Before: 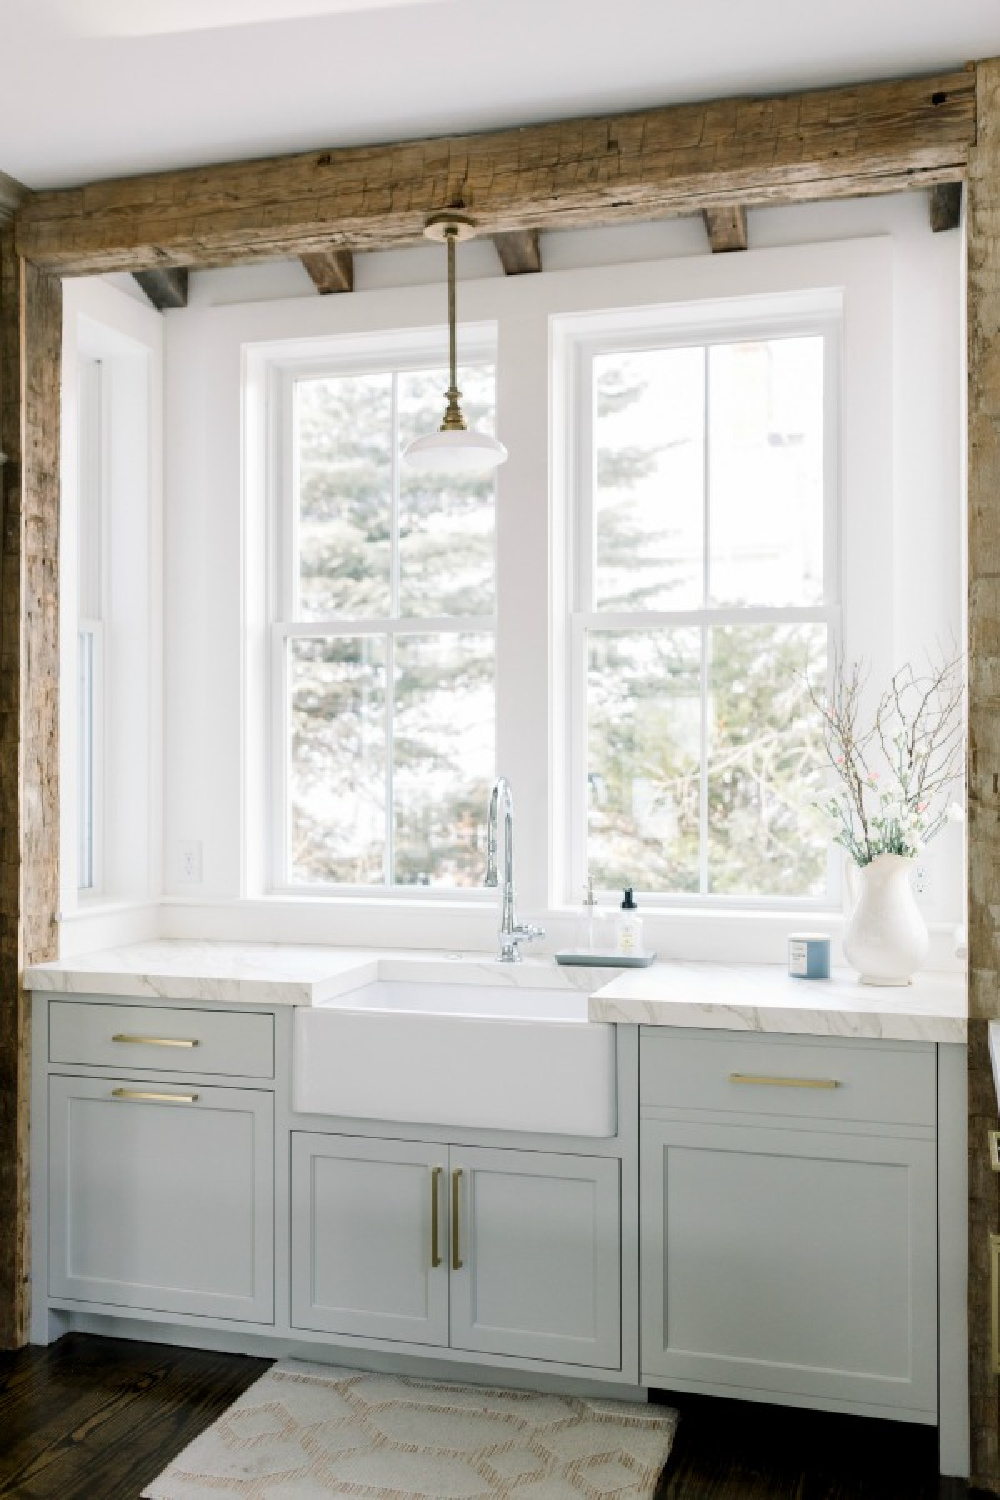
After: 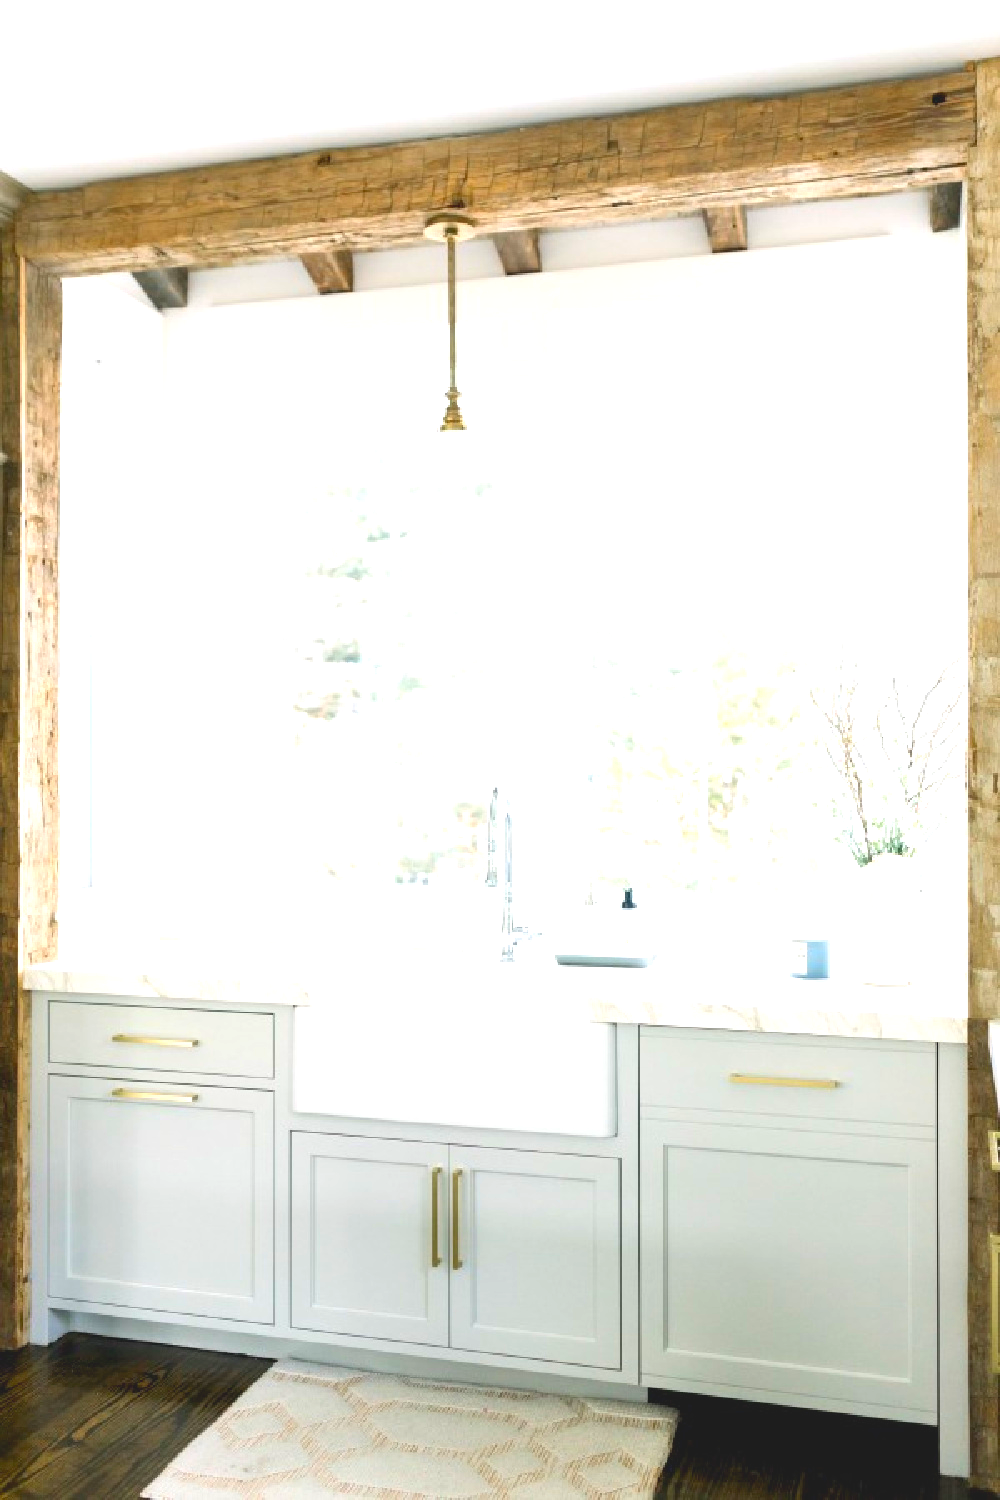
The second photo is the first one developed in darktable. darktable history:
contrast brightness saturation: contrast -0.205, saturation 0.188
exposure: black level correction 0, exposure 1.448 EV, compensate highlight preservation false
